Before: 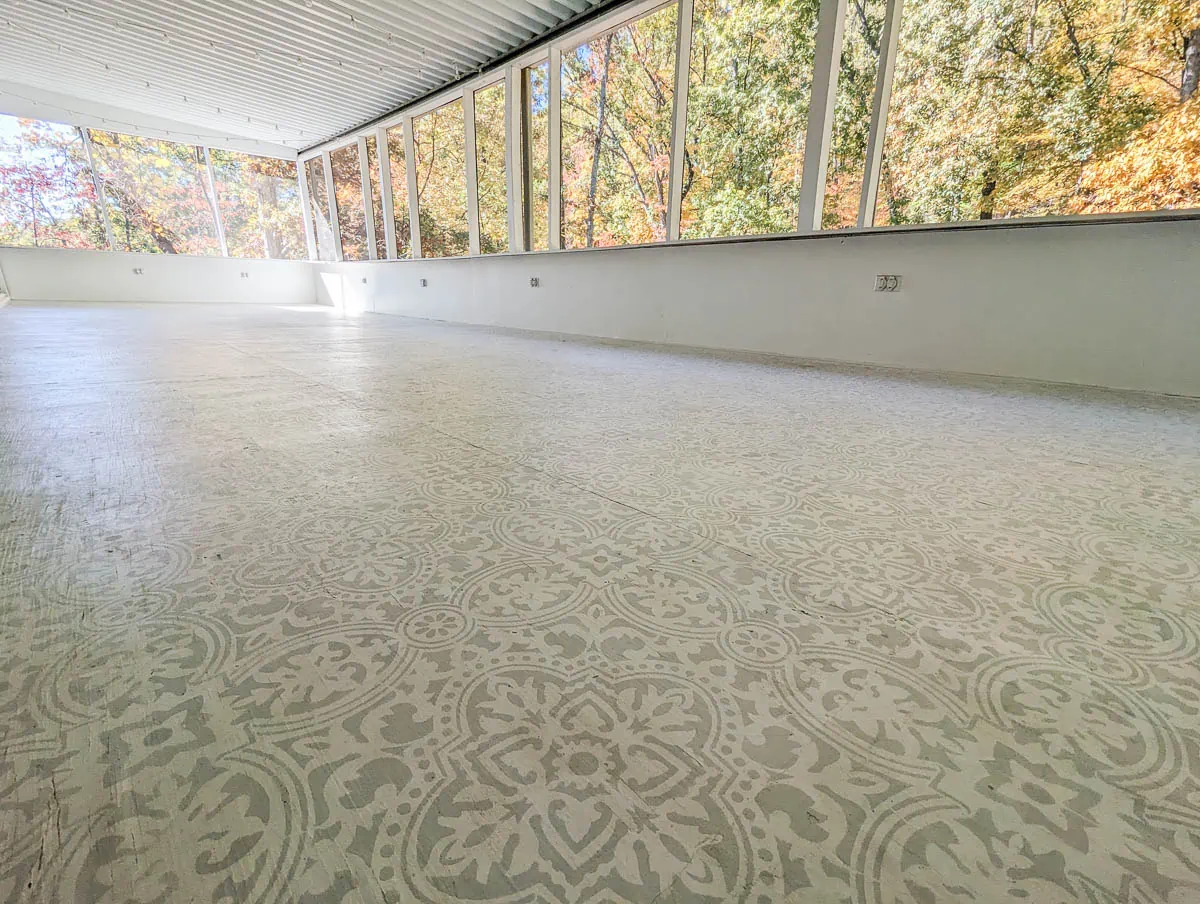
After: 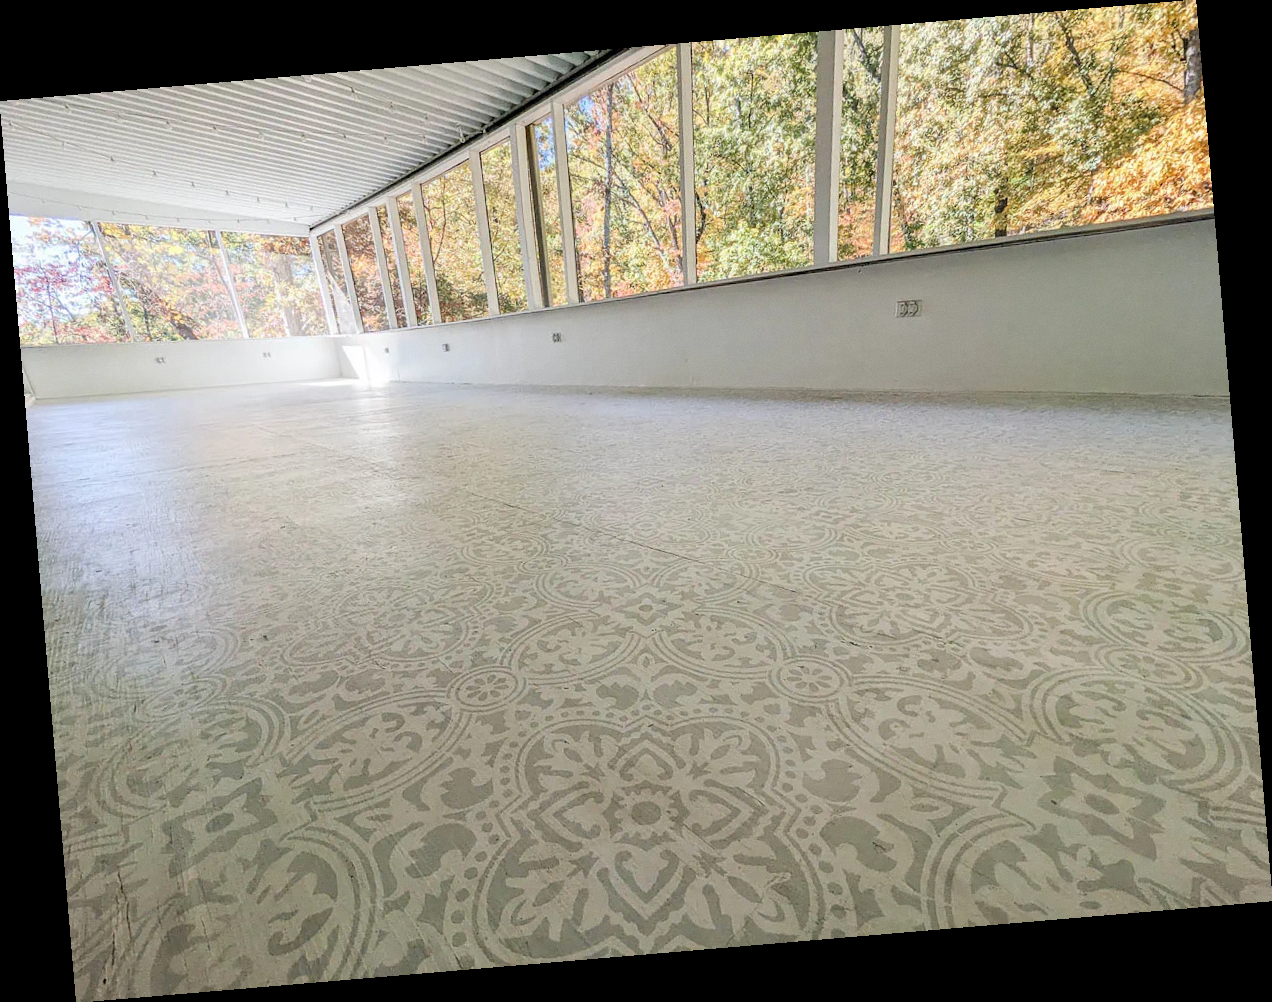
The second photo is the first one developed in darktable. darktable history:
rotate and perspective: rotation -4.86°, automatic cropping off
grain: coarseness 0.09 ISO, strength 10%
